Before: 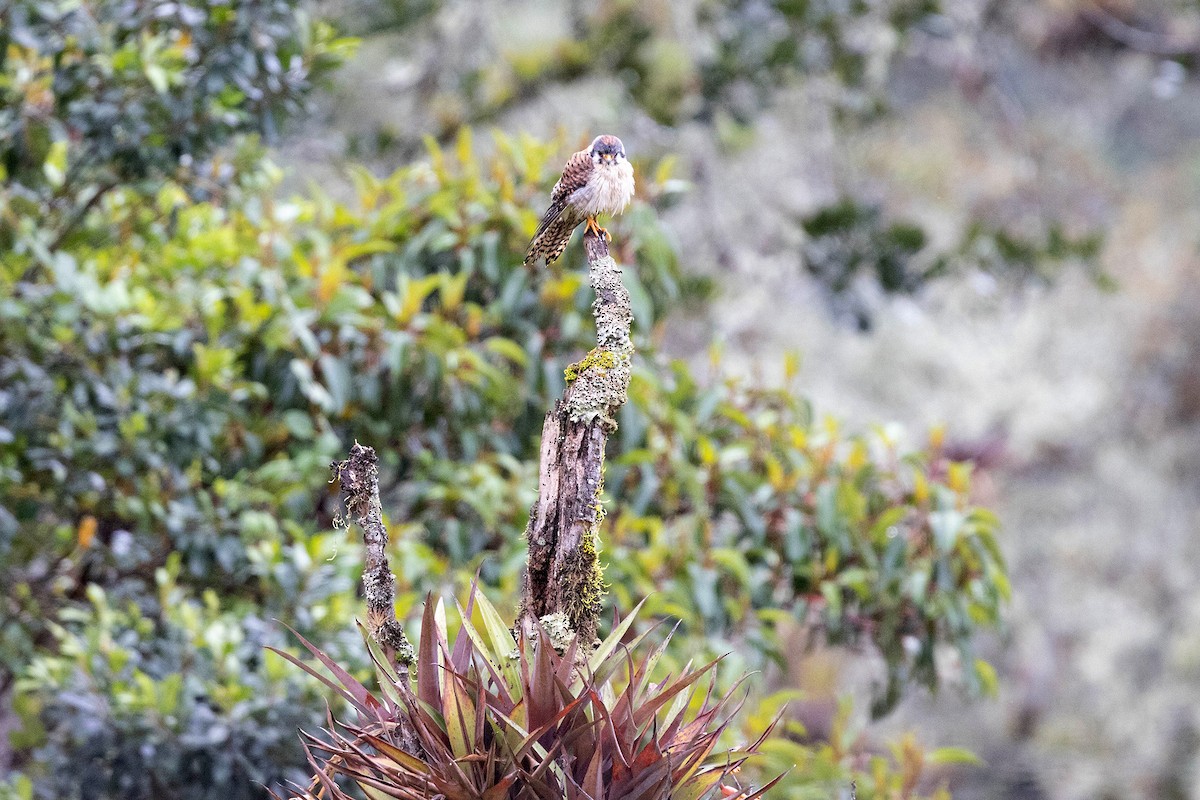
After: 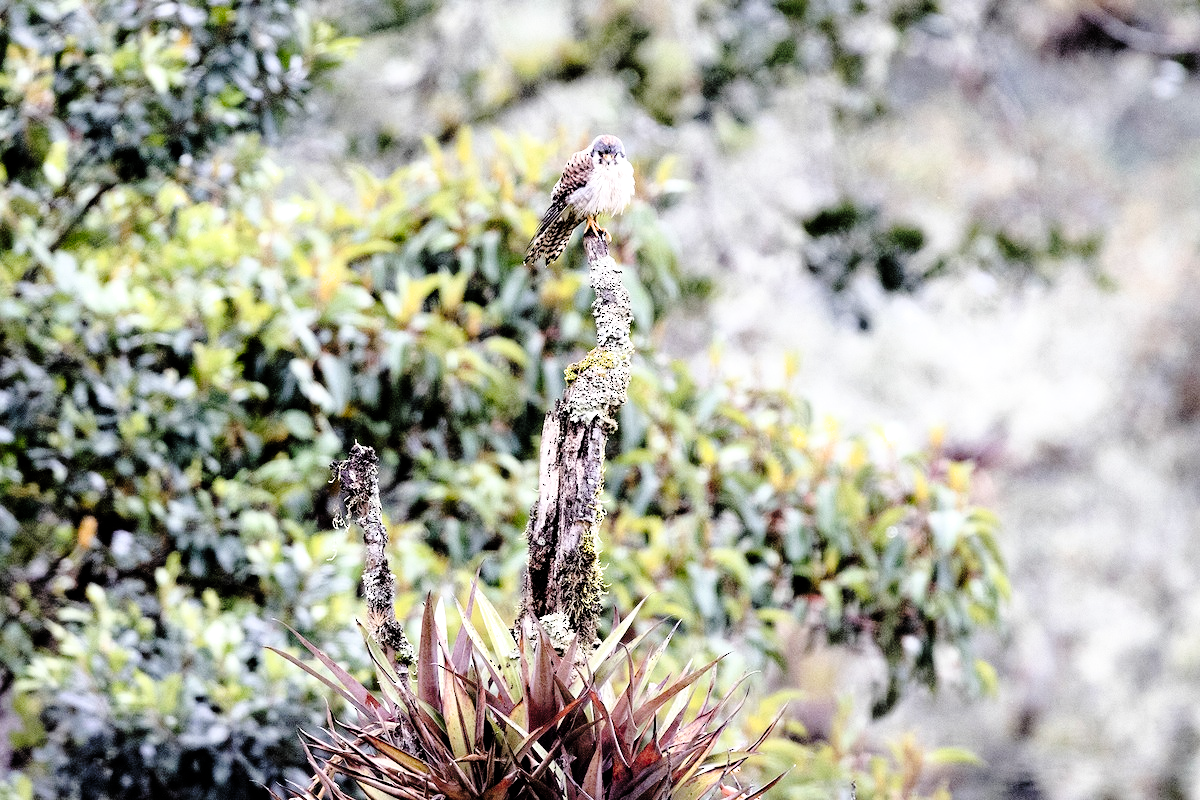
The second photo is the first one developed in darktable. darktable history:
tone curve: curves: ch0 [(0, 0) (0.003, 0.002) (0.011, 0.007) (0.025, 0.016) (0.044, 0.027) (0.069, 0.045) (0.1, 0.077) (0.136, 0.114) (0.177, 0.166) (0.224, 0.241) (0.277, 0.328) (0.335, 0.413) (0.399, 0.498) (0.468, 0.572) (0.543, 0.638) (0.623, 0.711) (0.709, 0.786) (0.801, 0.853) (0.898, 0.929) (1, 1)], preserve colors none
filmic rgb: black relative exposure -3.6 EV, white relative exposure 2.14 EV, hardness 3.65, iterations of high-quality reconstruction 0
